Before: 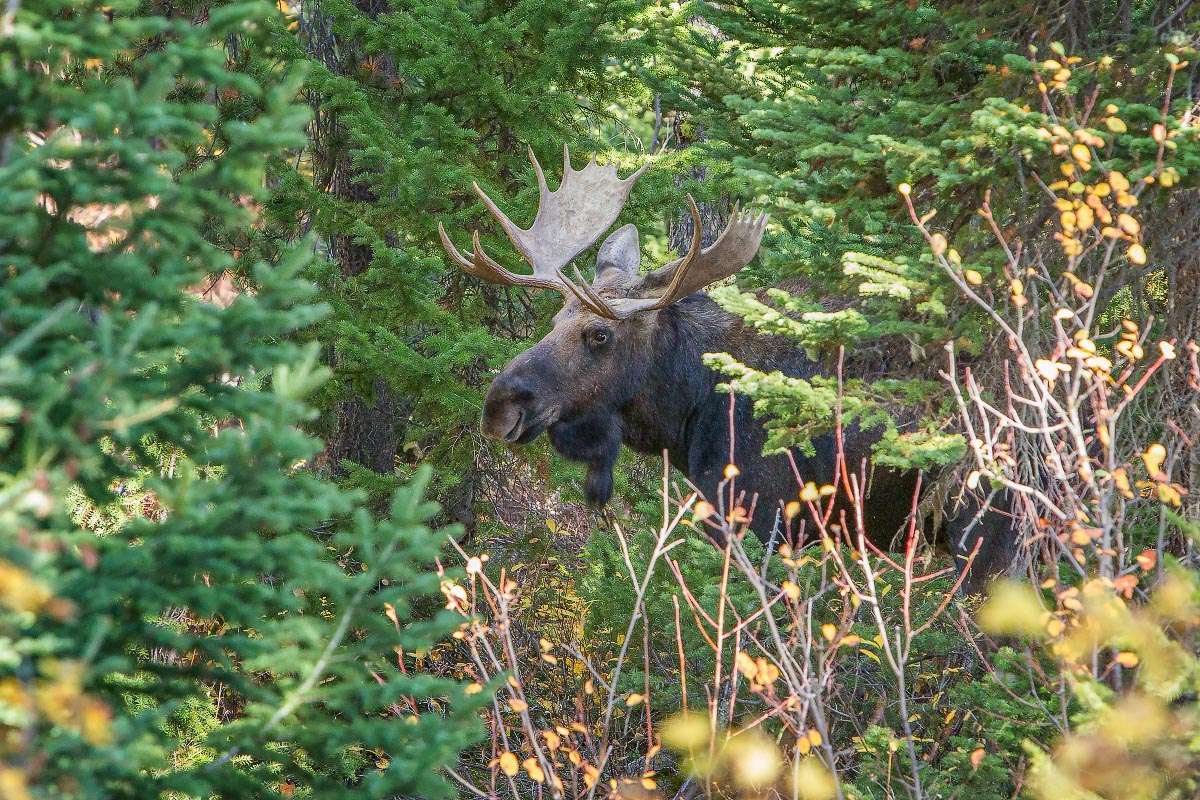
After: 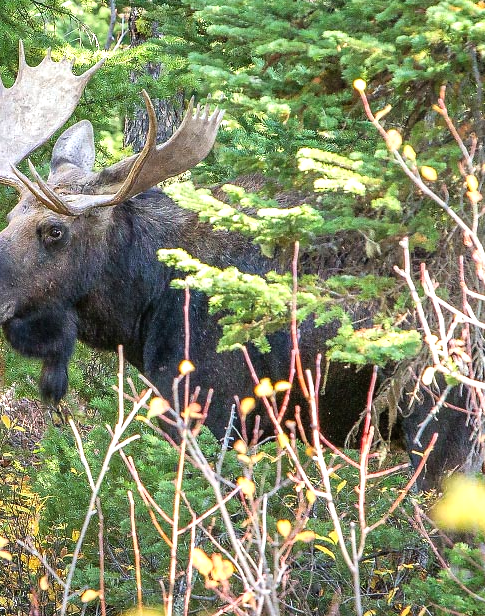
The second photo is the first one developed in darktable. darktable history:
crop: left 45.454%, top 13.065%, right 14.103%, bottom 9.824%
tone equalizer: -8 EV -0.767 EV, -7 EV -0.675 EV, -6 EV -0.635 EV, -5 EV -0.42 EV, -3 EV 0.388 EV, -2 EV 0.6 EV, -1 EV 0.675 EV, +0 EV 0.764 EV
